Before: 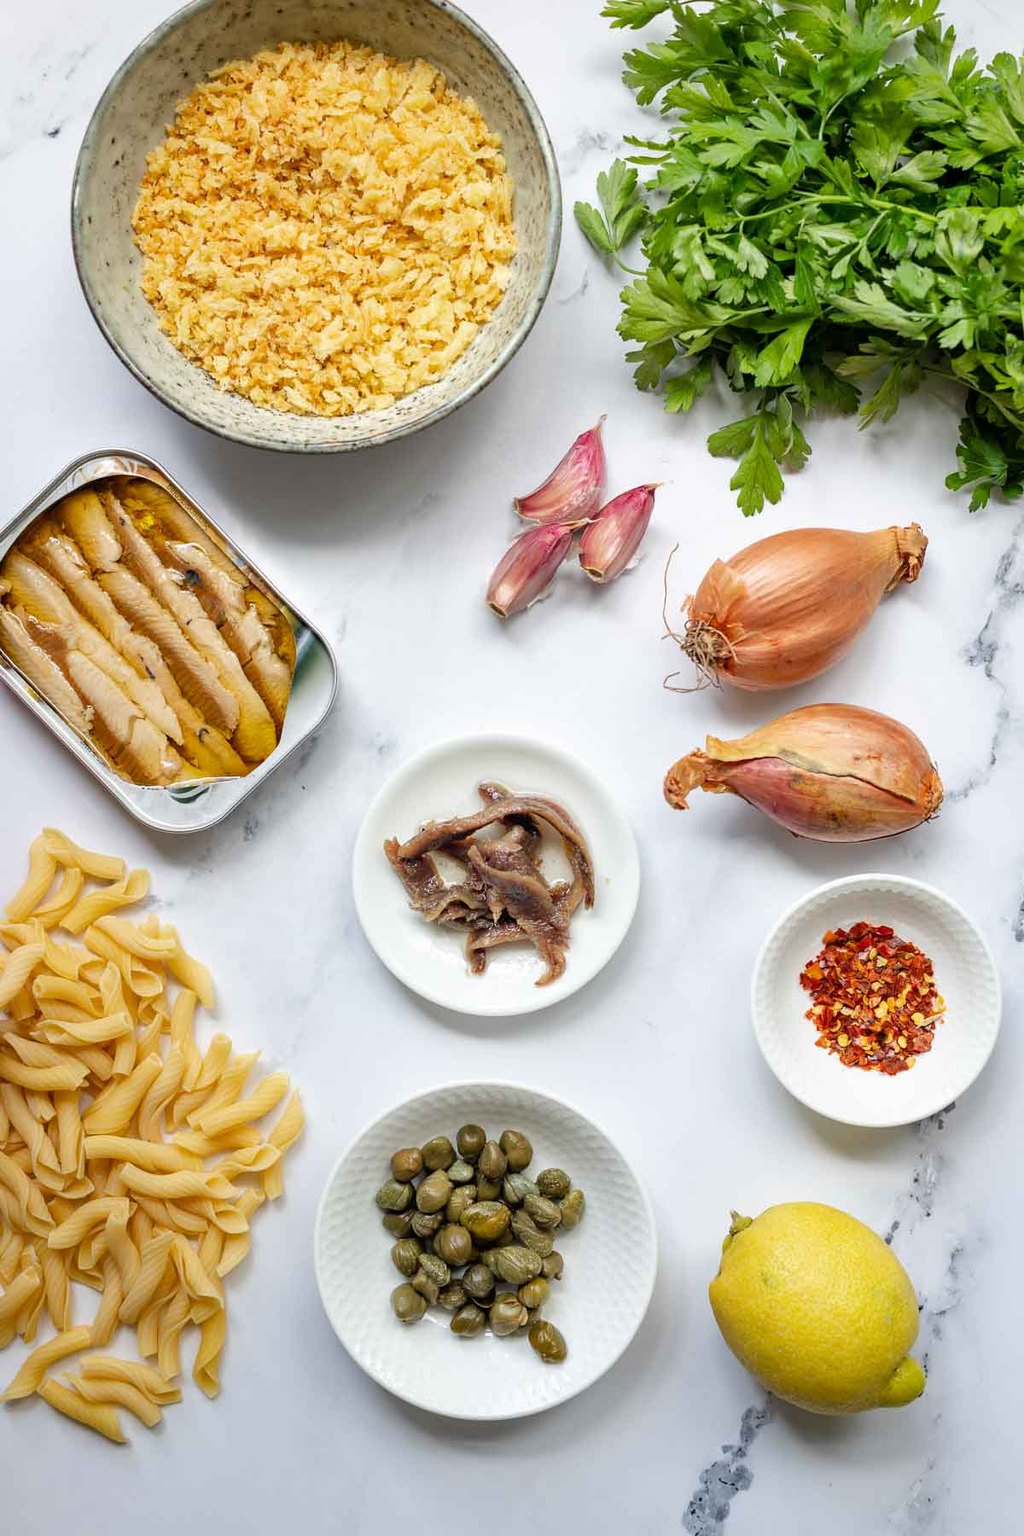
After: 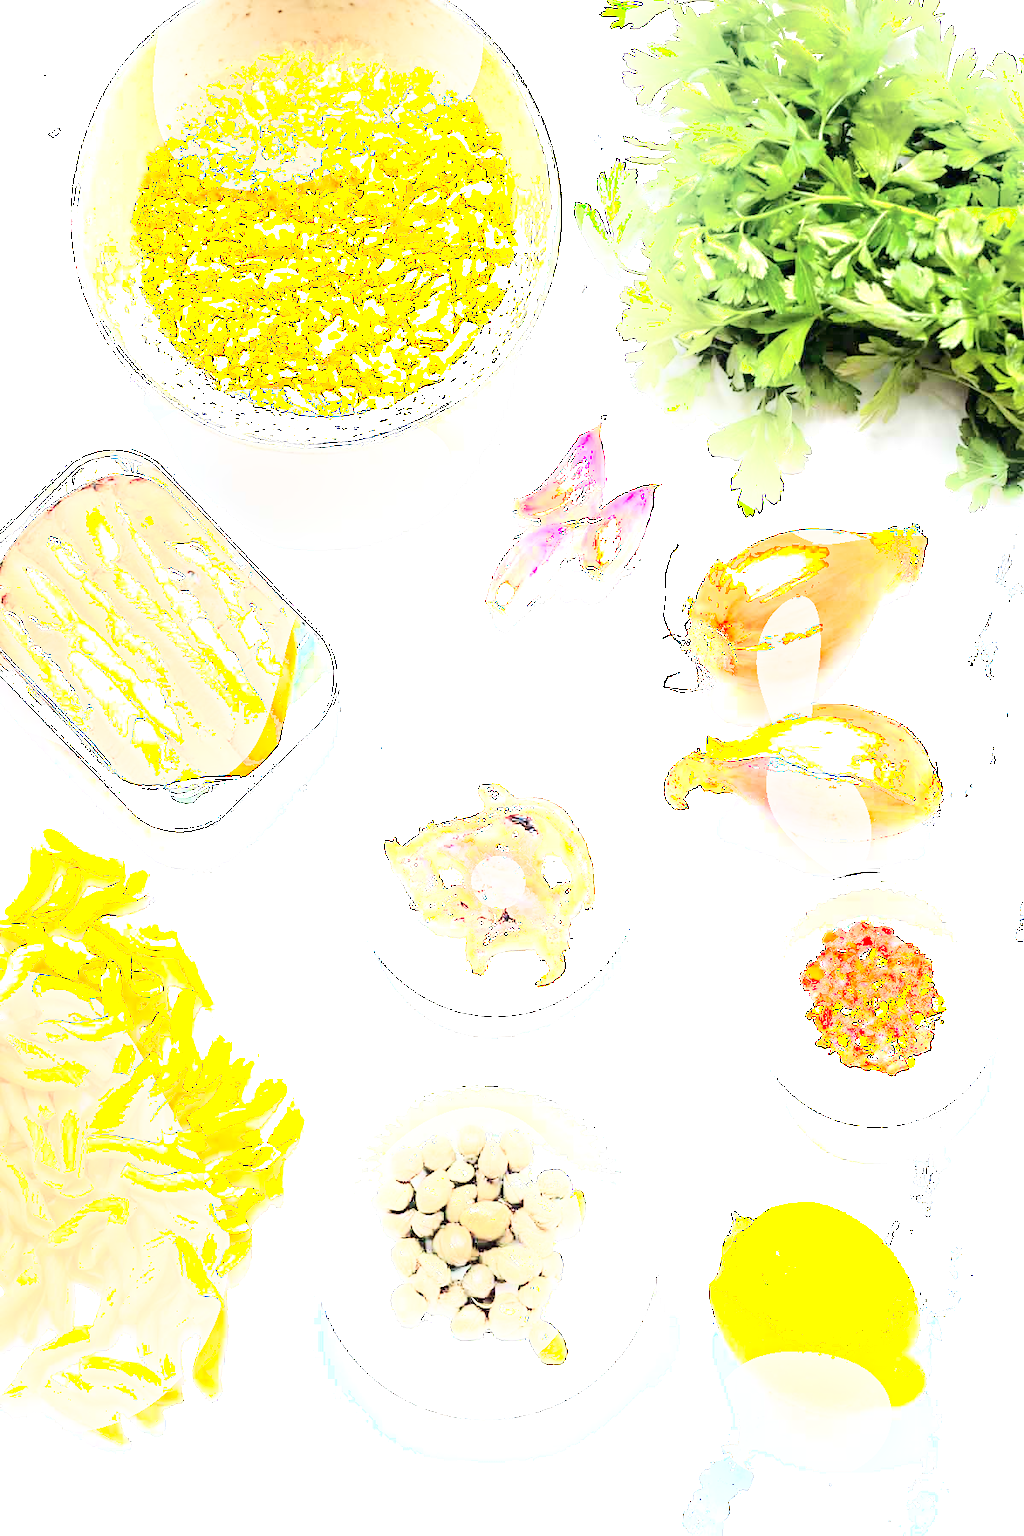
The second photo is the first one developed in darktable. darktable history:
exposure: exposure 1.223 EV, compensate highlight preservation false
shadows and highlights: shadows -90, highlights 90, soften with gaussian
